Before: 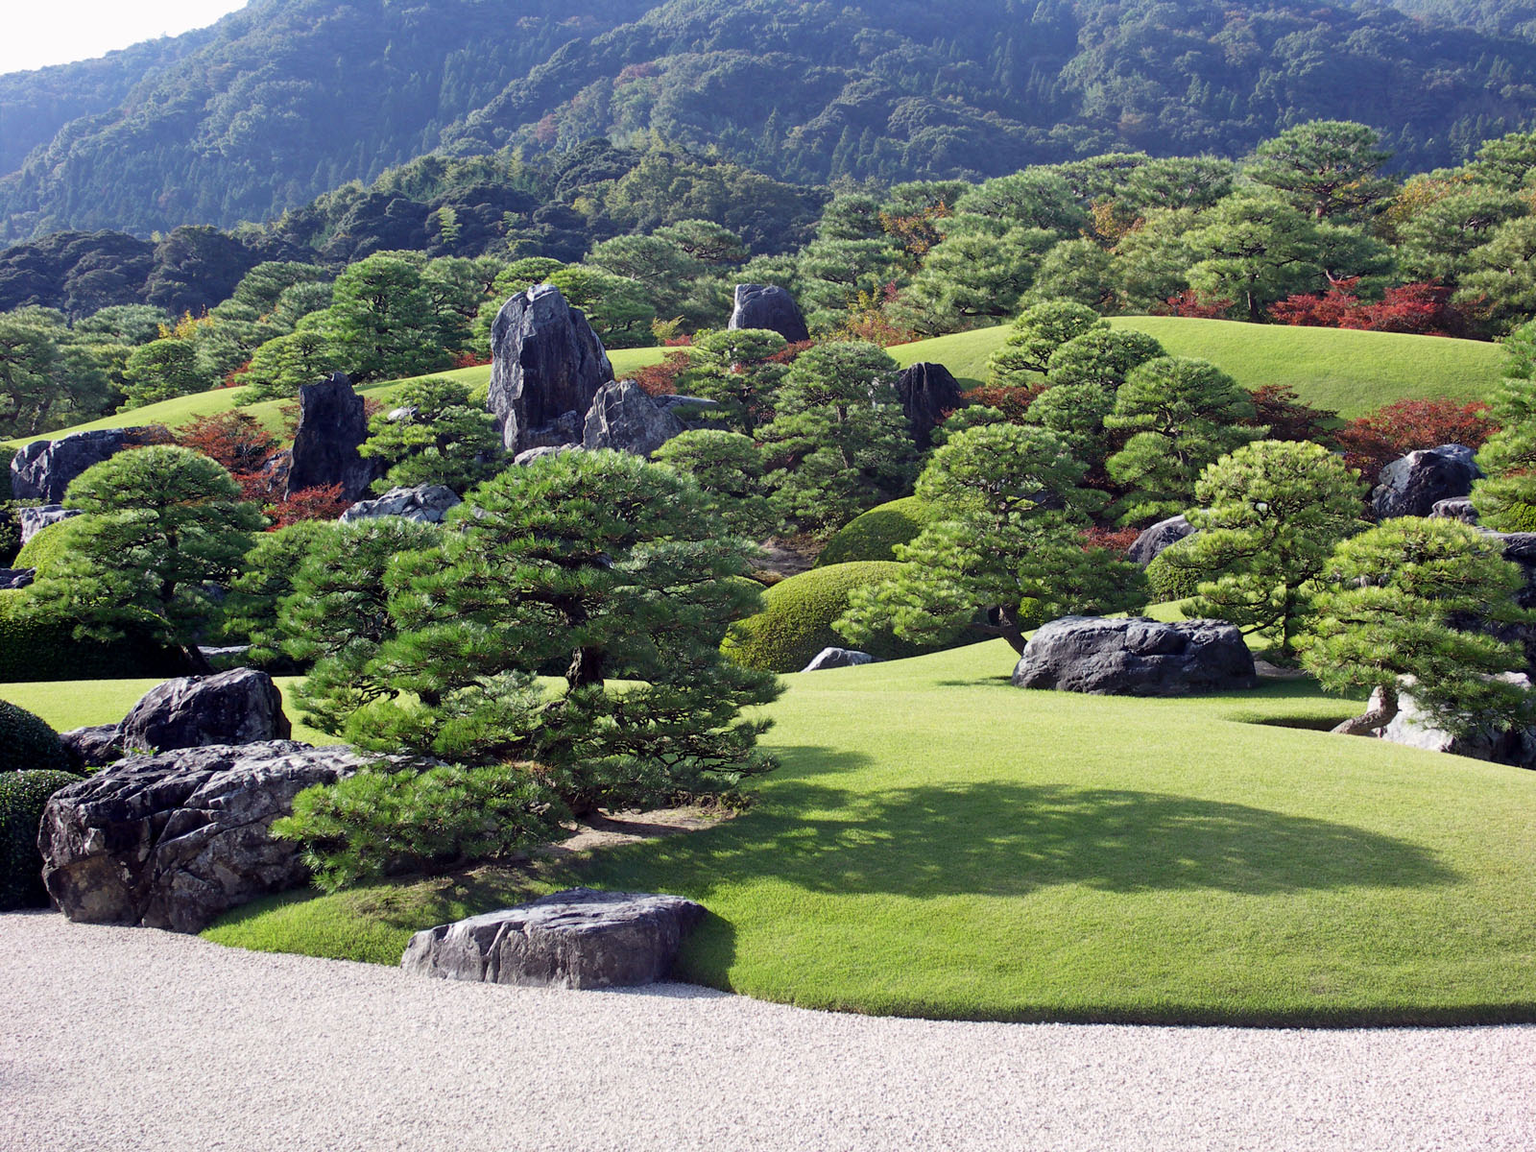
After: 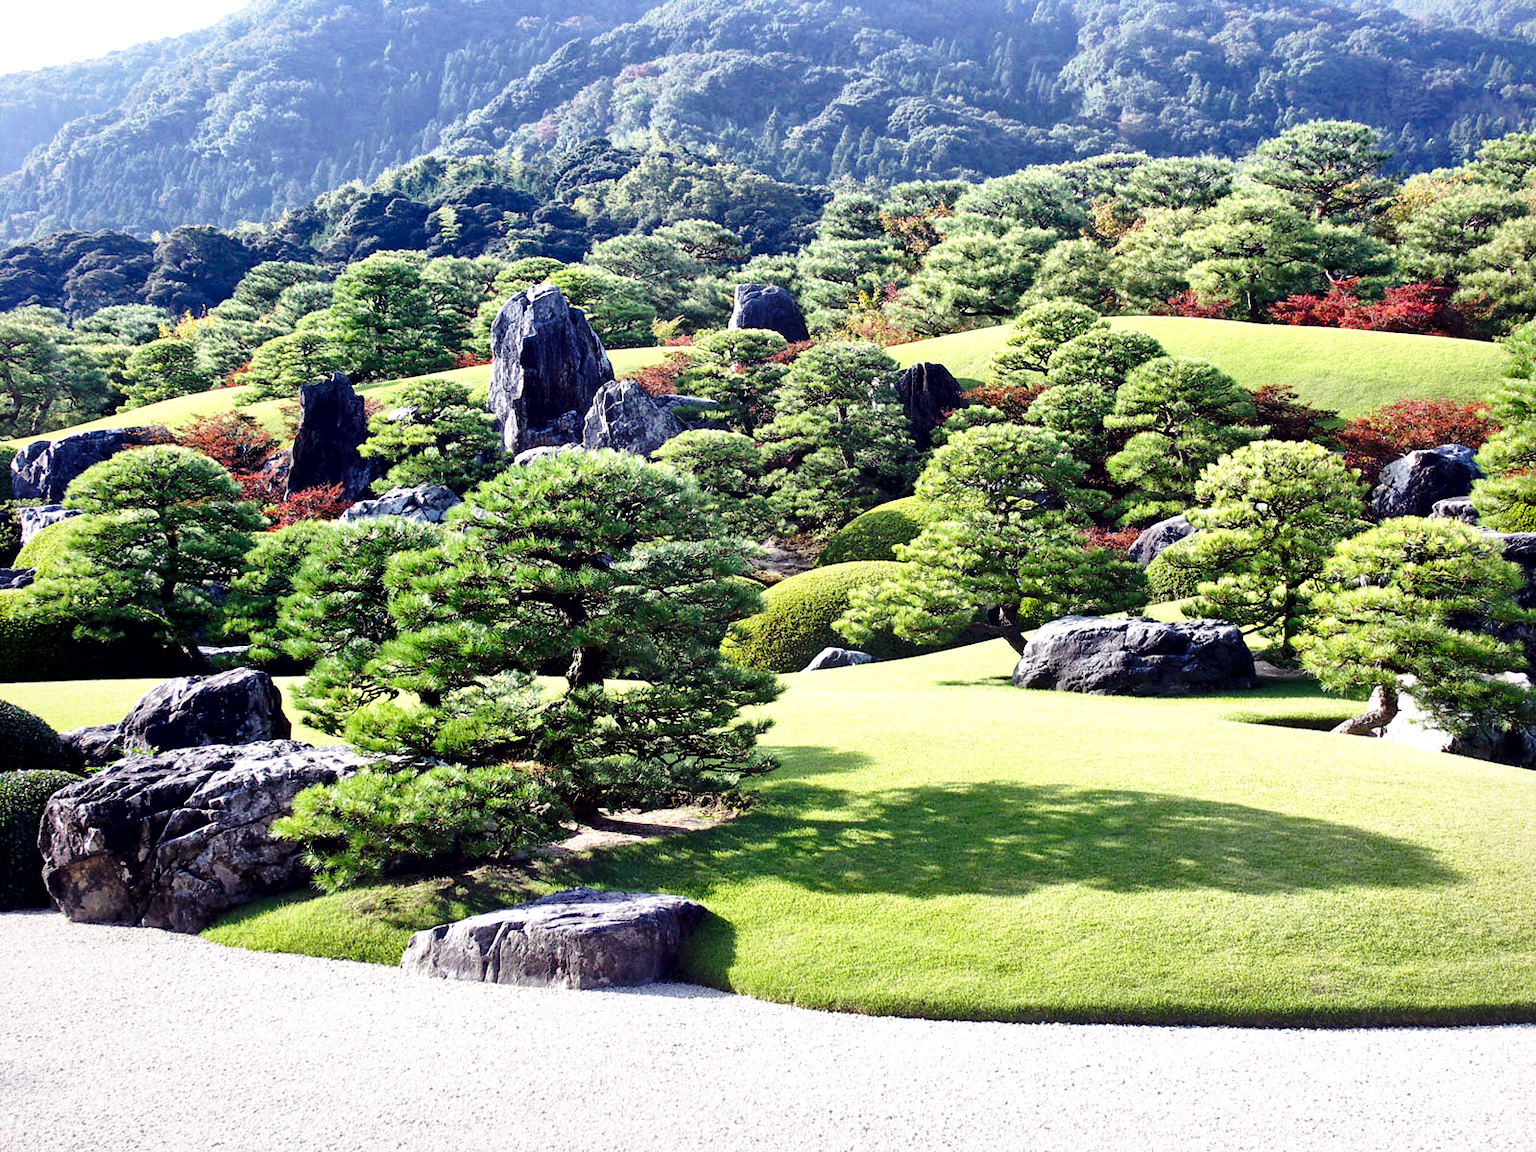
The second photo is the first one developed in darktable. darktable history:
local contrast: mode bilateral grid, contrast 70, coarseness 75, detail 180%, midtone range 0.2
base curve: curves: ch0 [(0, 0) (0.028, 0.03) (0.121, 0.232) (0.46, 0.748) (0.859, 0.968) (1, 1)], preserve colors none
